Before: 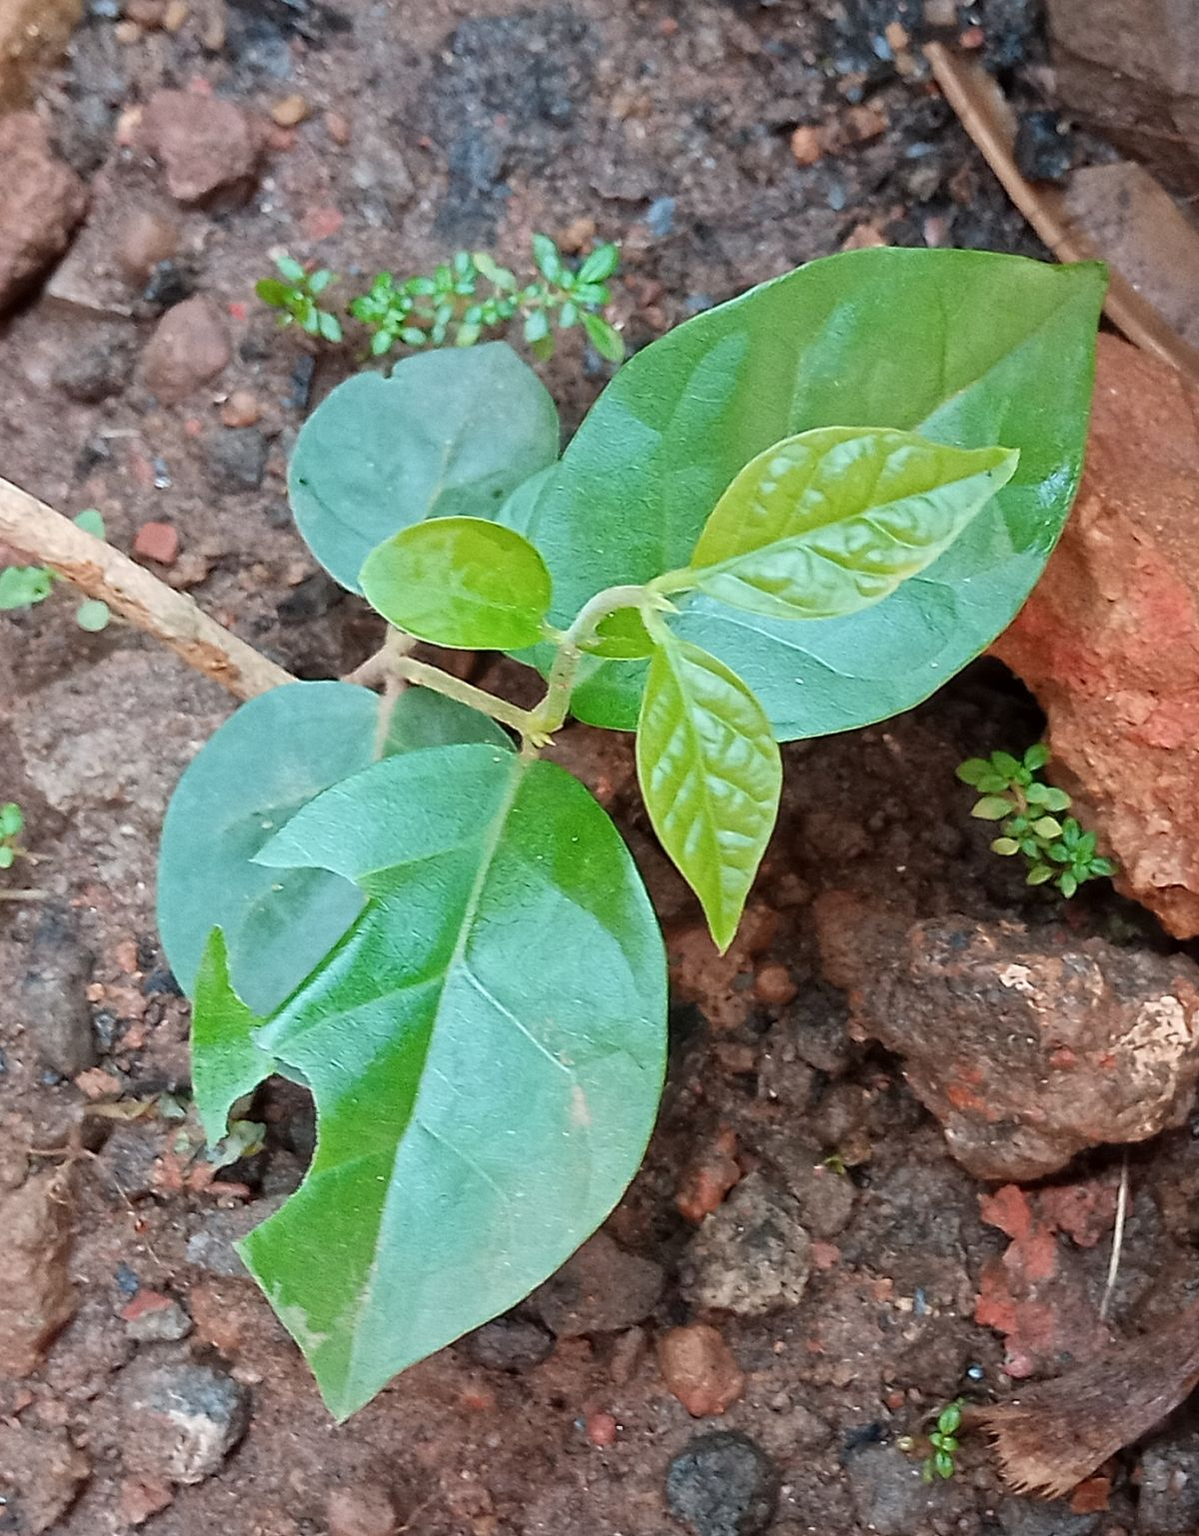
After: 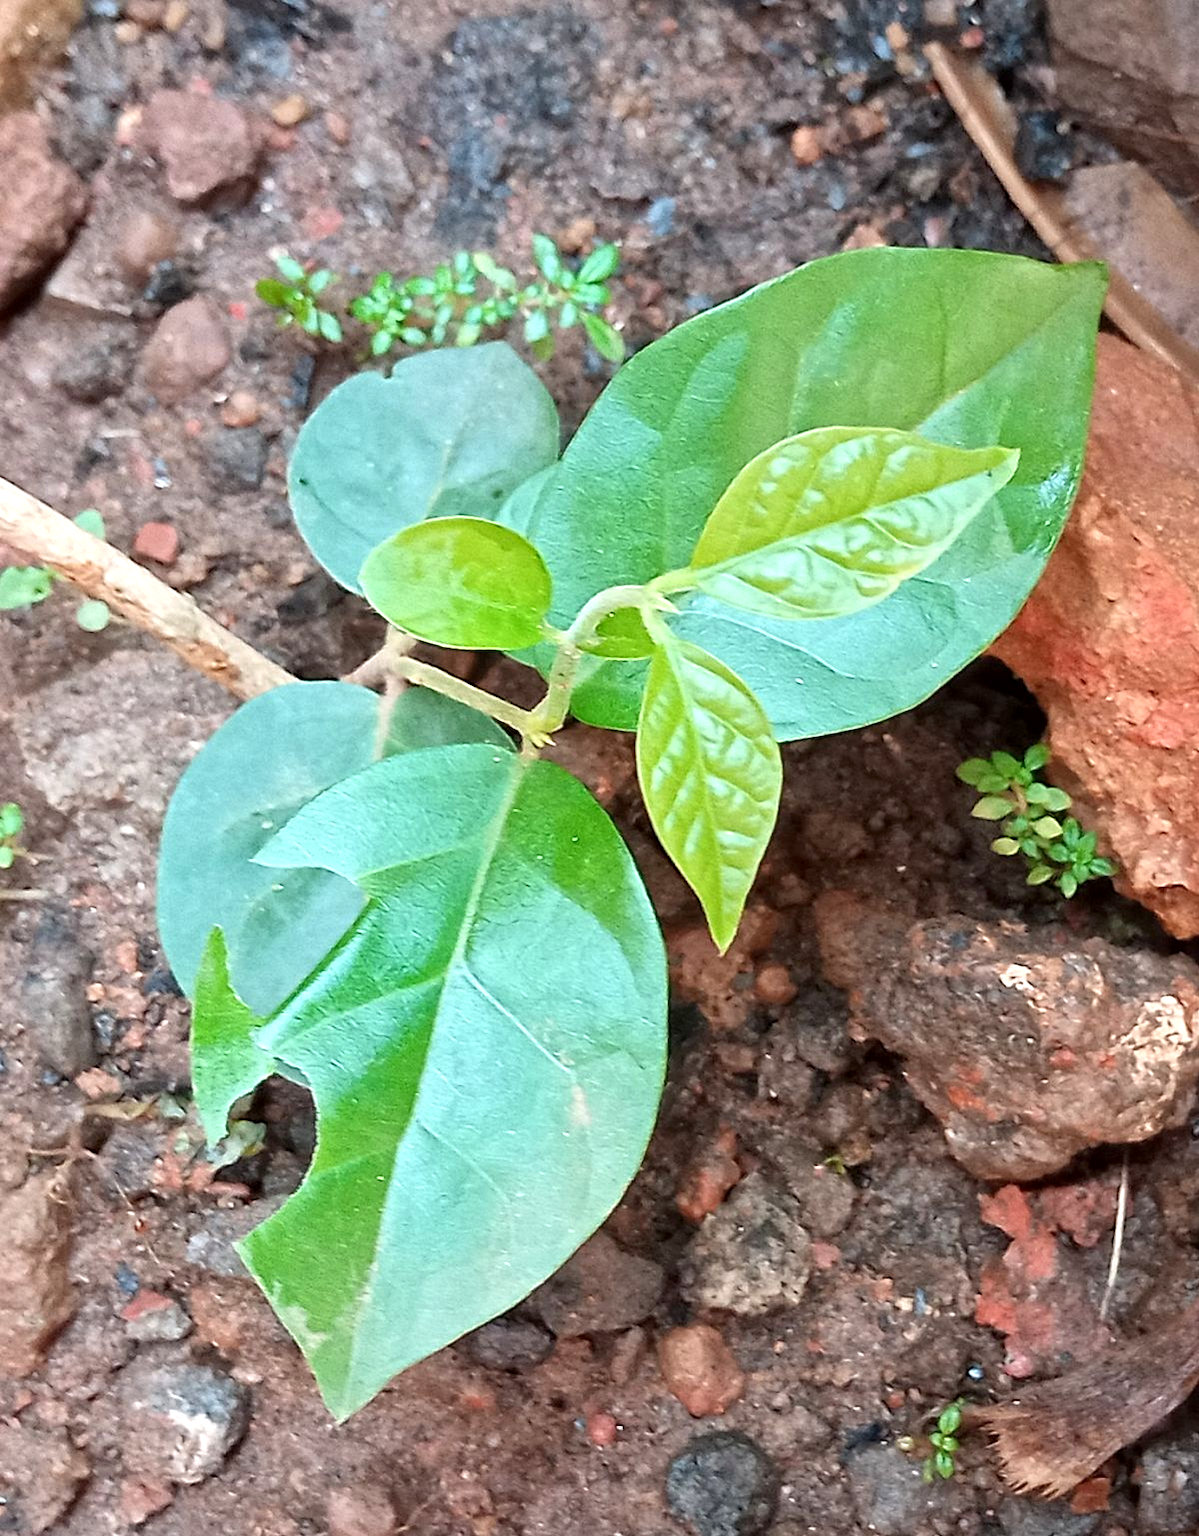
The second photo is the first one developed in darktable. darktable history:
local contrast: mode bilateral grid, contrast 99, coarseness 99, detail 109%, midtone range 0.2
exposure: black level correction 0.001, exposure 0.5 EV, compensate highlight preservation false
